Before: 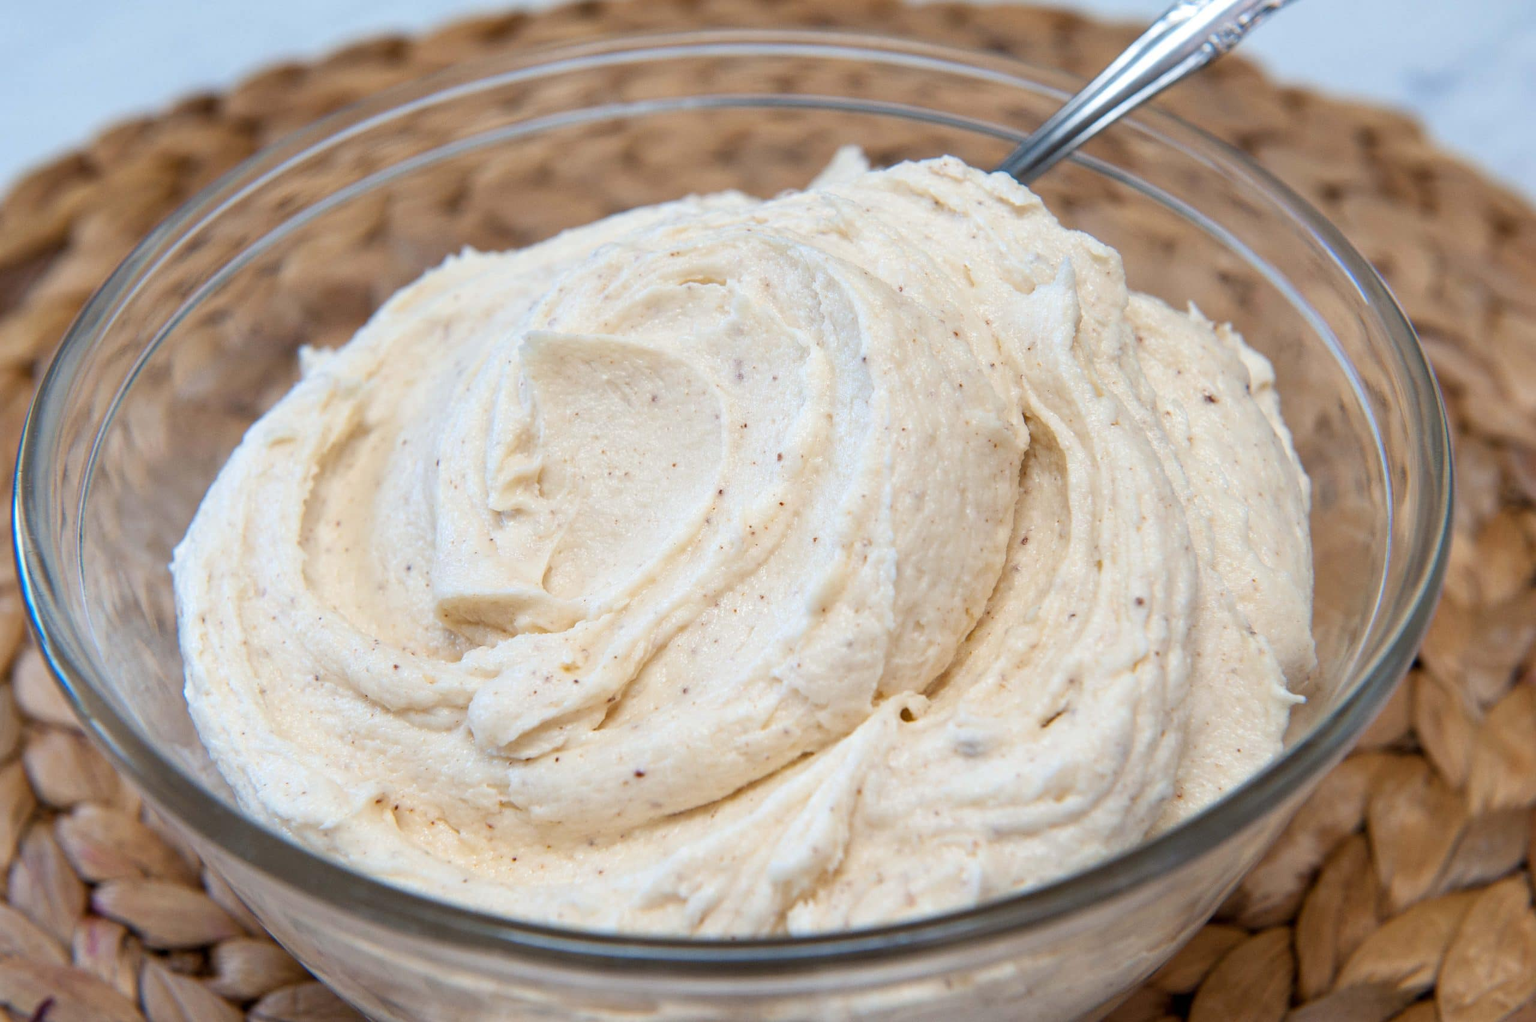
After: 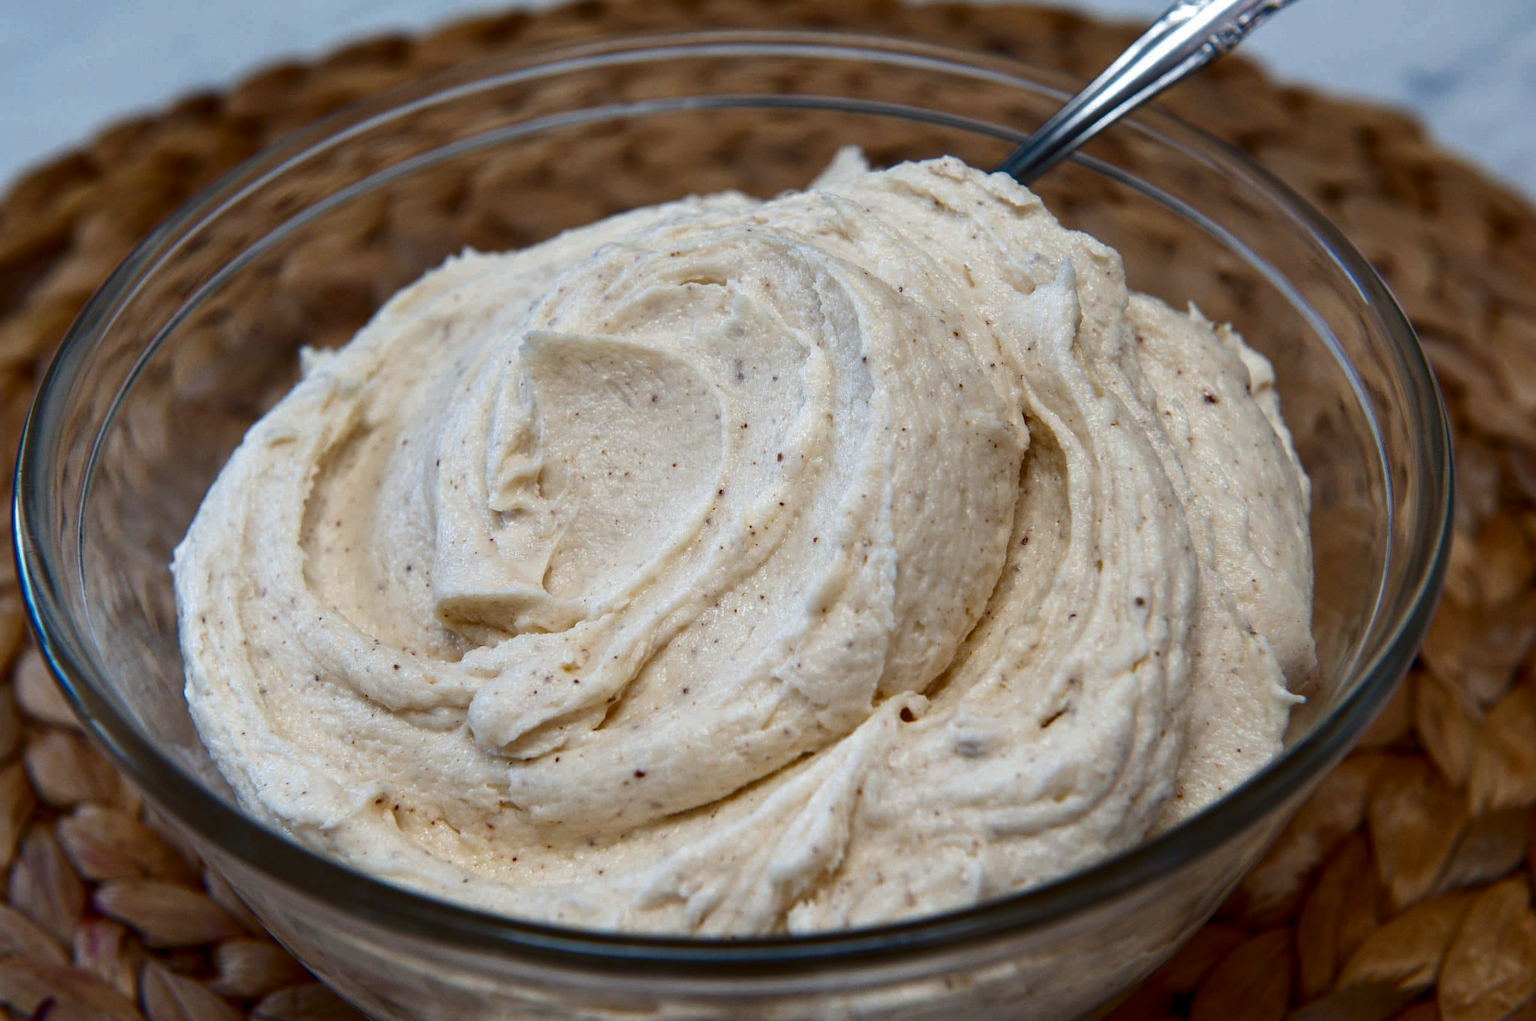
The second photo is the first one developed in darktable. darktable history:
contrast brightness saturation: brightness -0.504
